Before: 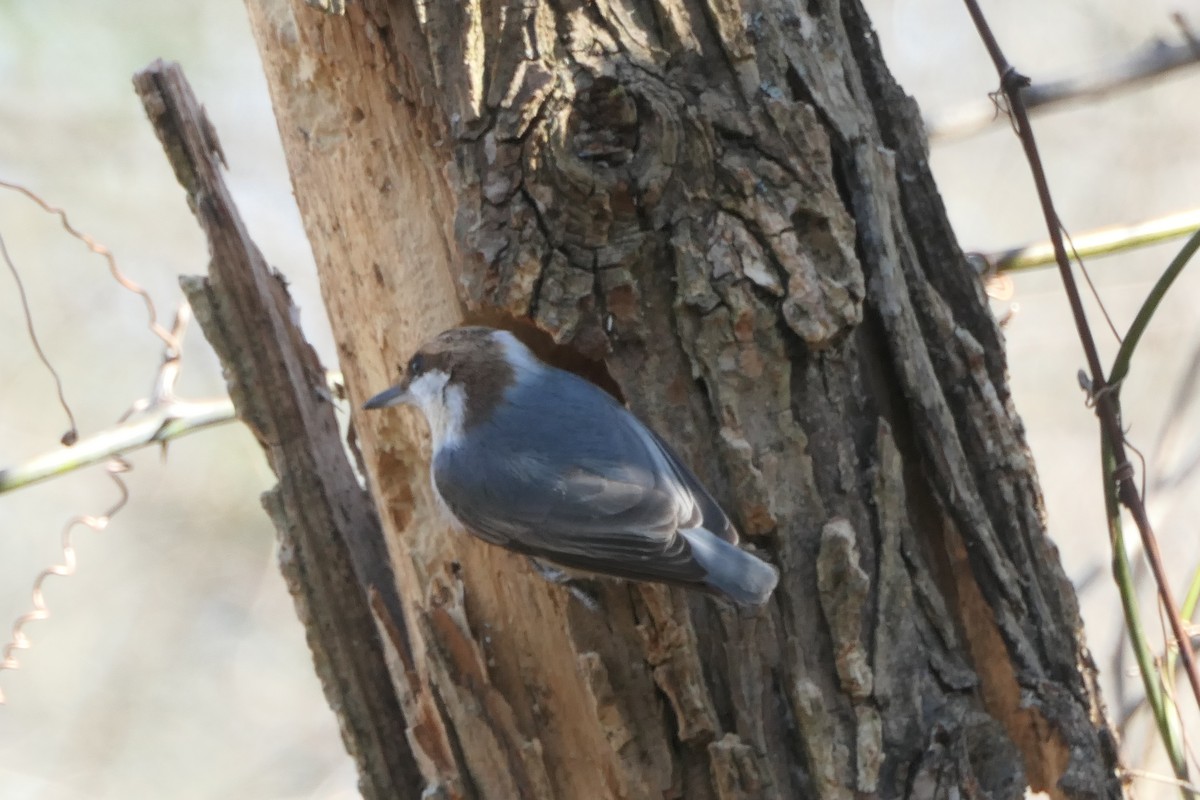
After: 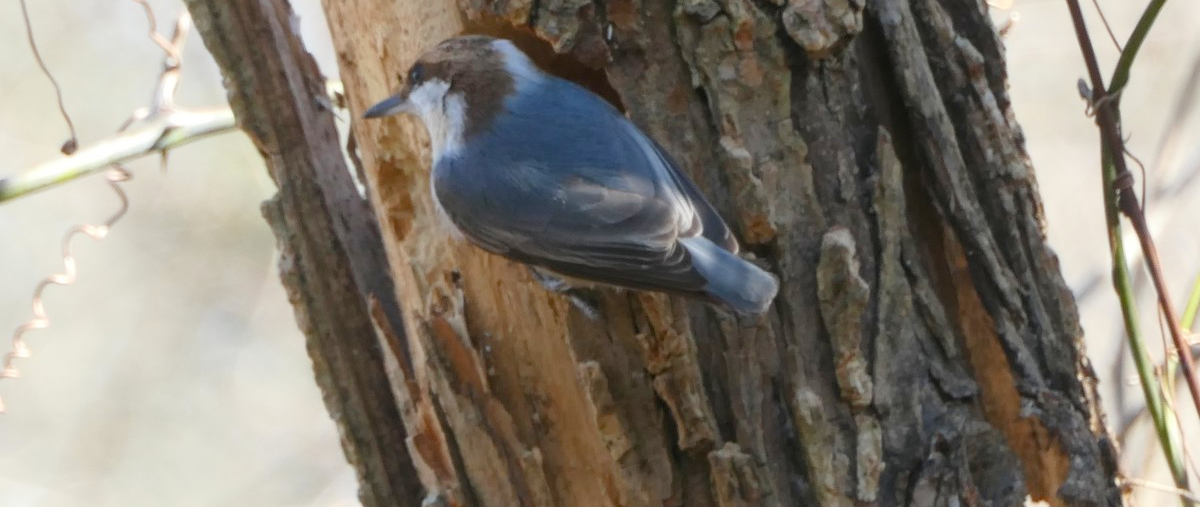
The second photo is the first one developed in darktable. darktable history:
color balance rgb: linear chroma grading › shadows -2.608%, linear chroma grading › highlights -3.545%, perceptual saturation grading › global saturation 20.265%, perceptual saturation grading › highlights -19.948%, perceptual saturation grading › shadows 29.306%, global vibrance 15.084%
crop and rotate: top 36.502%
